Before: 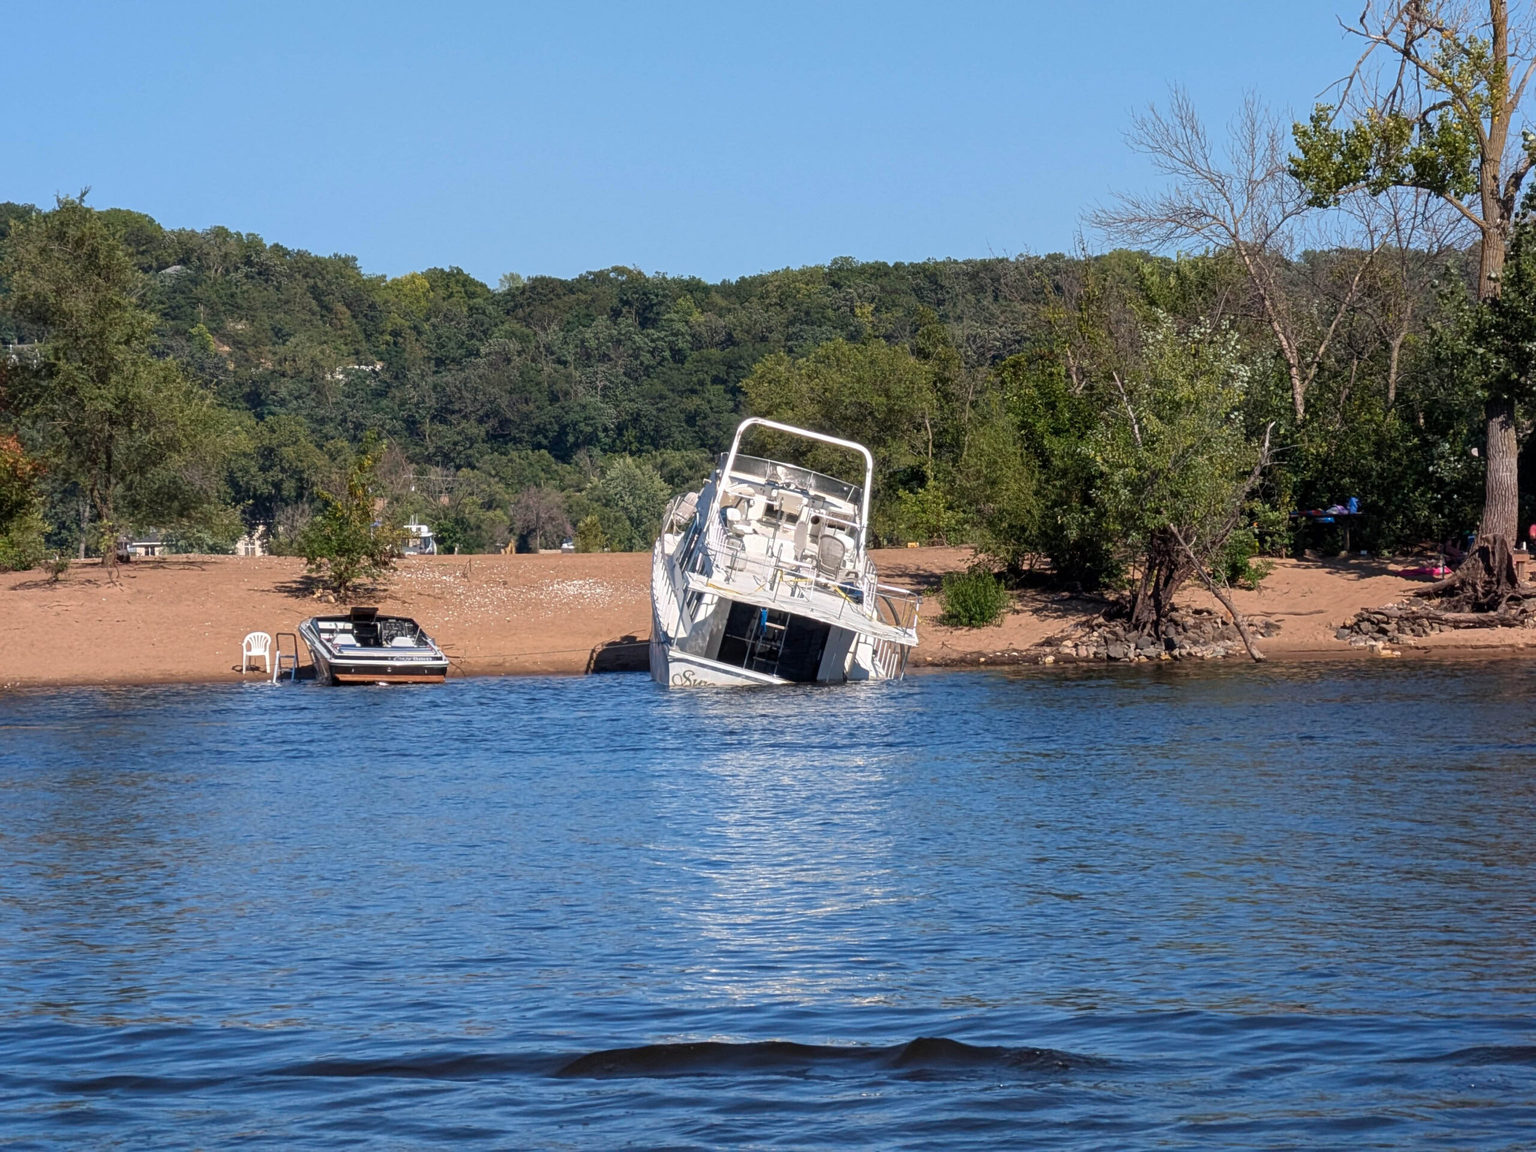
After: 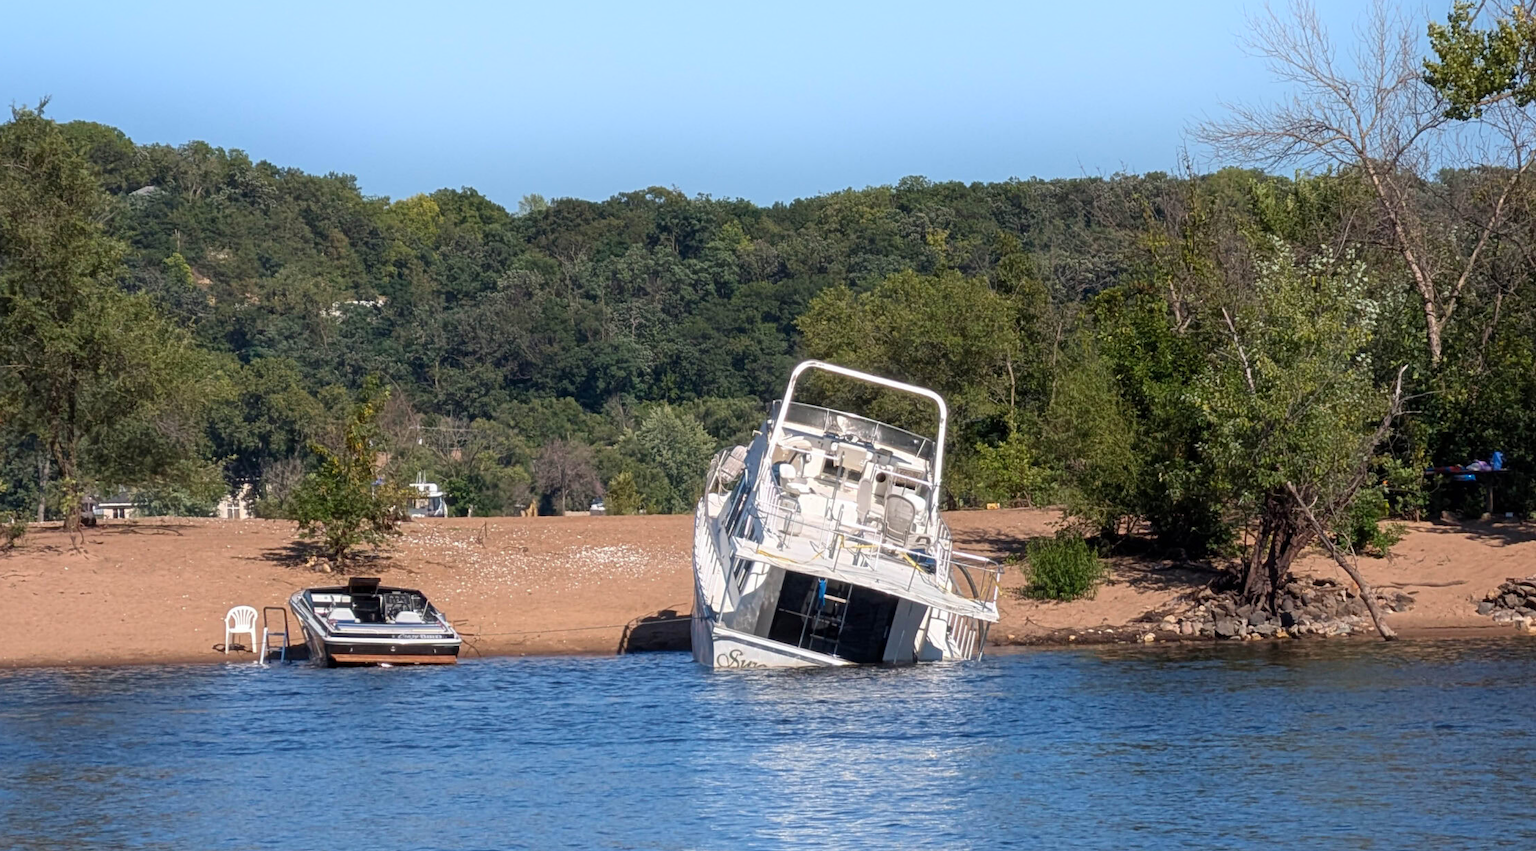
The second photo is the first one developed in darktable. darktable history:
crop: left 3.015%, top 8.969%, right 9.647%, bottom 26.457%
shadows and highlights: shadows -21.3, highlights 100, soften with gaussian
